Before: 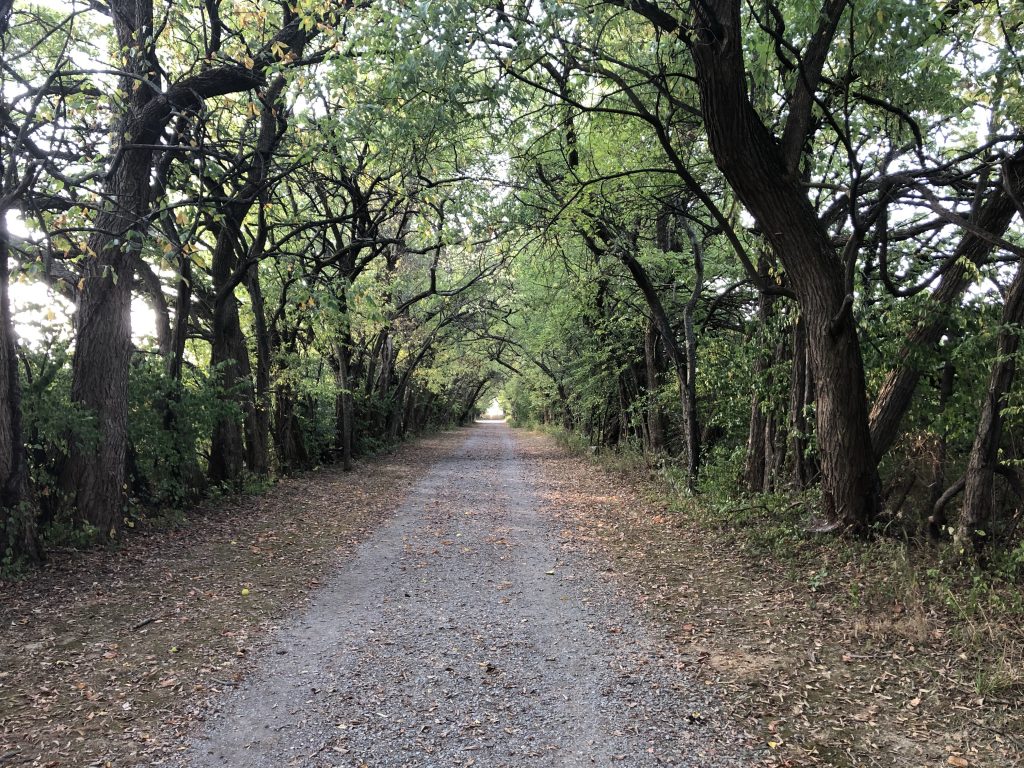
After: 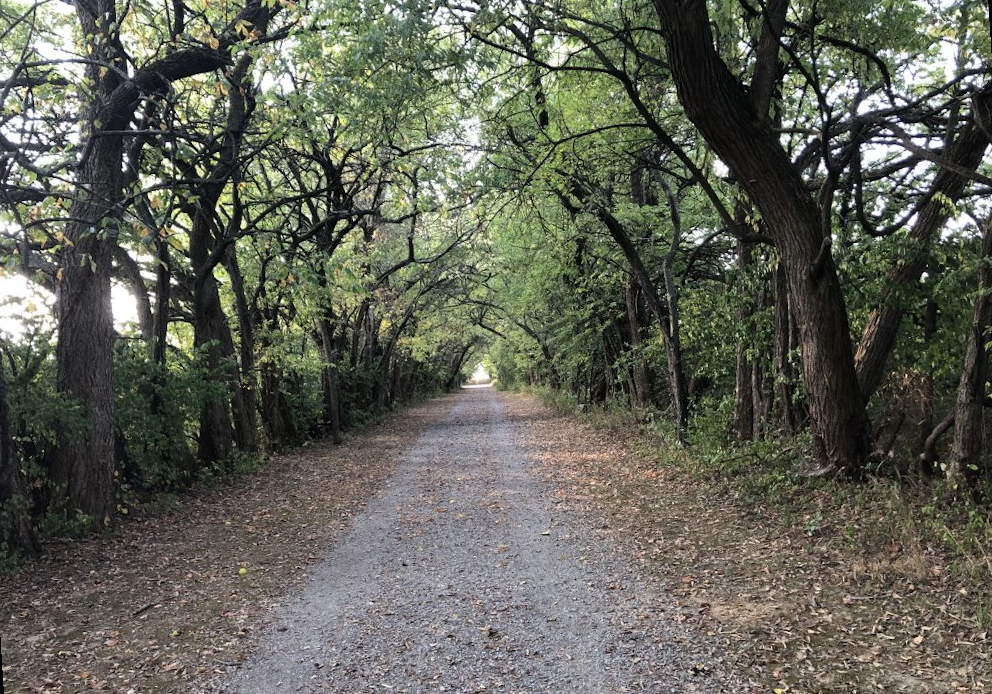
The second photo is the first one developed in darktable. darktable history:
rotate and perspective: rotation -3.52°, crop left 0.036, crop right 0.964, crop top 0.081, crop bottom 0.919
grain: coarseness 22.88 ISO
